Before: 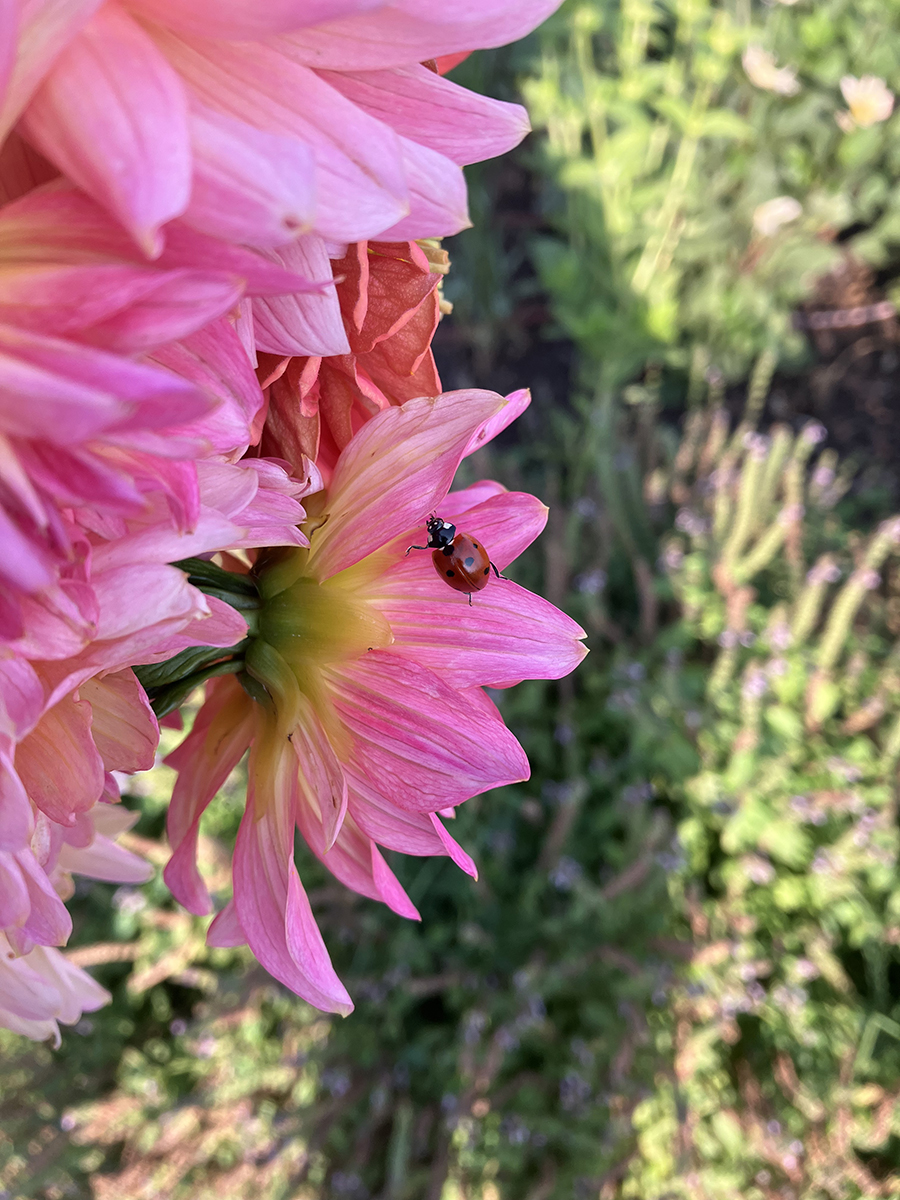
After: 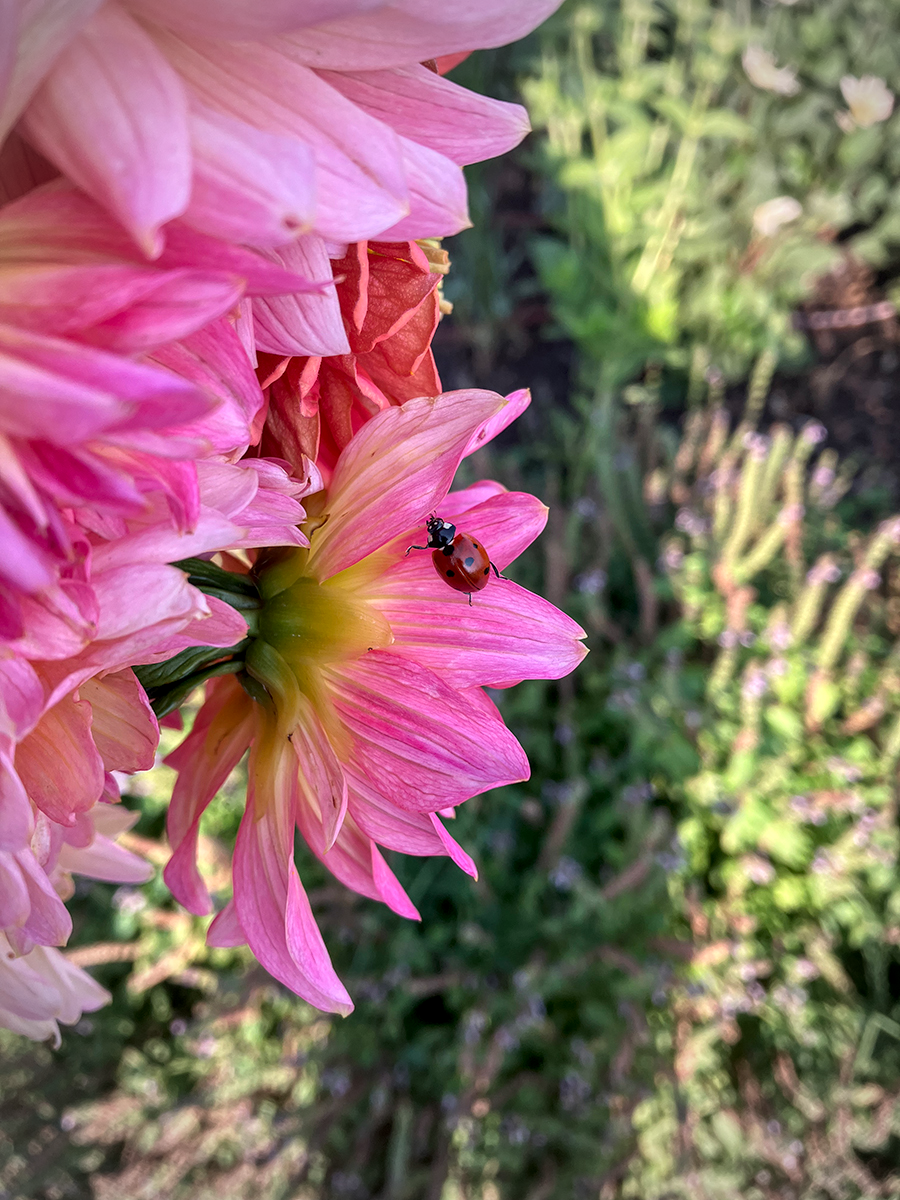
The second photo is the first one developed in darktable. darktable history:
vignetting: fall-off start 75.34%, width/height ratio 1.082
local contrast: on, module defaults
